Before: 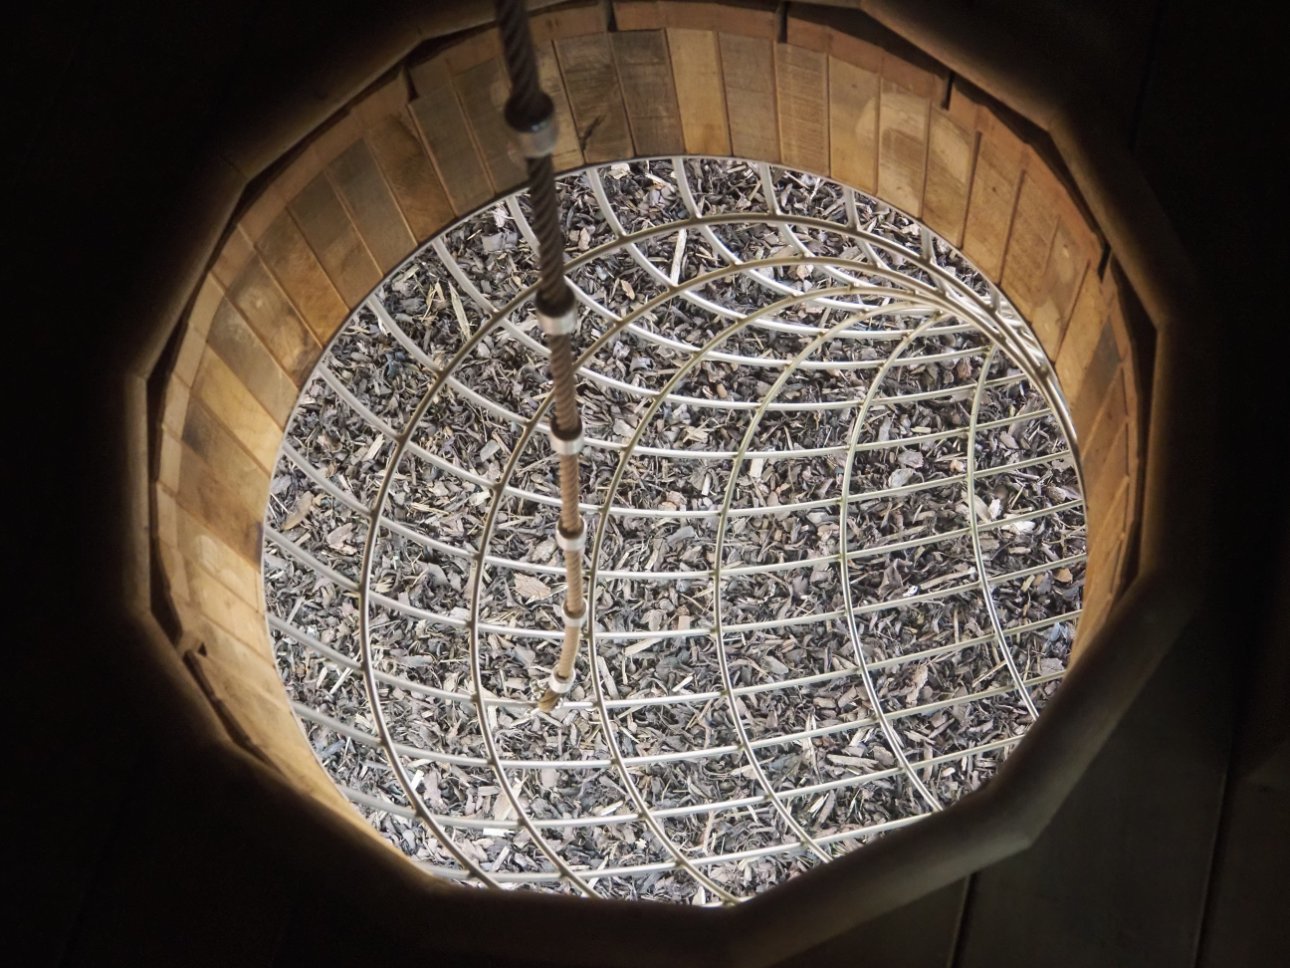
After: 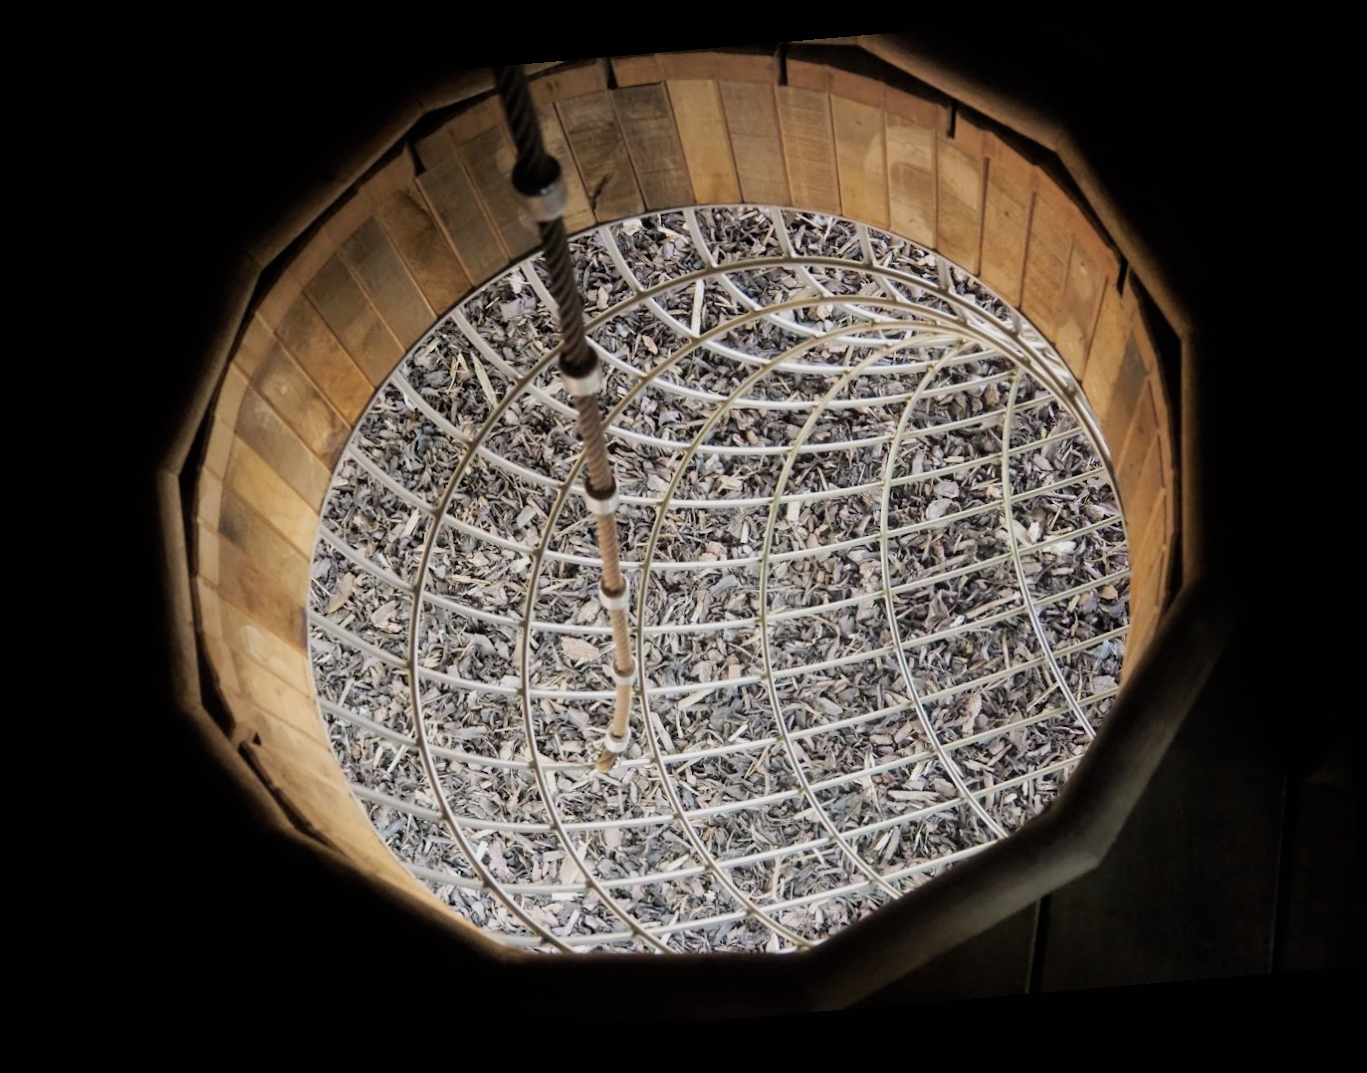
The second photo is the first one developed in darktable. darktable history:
filmic rgb: black relative exposure -5.83 EV, white relative exposure 3.4 EV, hardness 3.68
levels: levels [0, 0.478, 1]
rotate and perspective: rotation -4.86°, automatic cropping off
